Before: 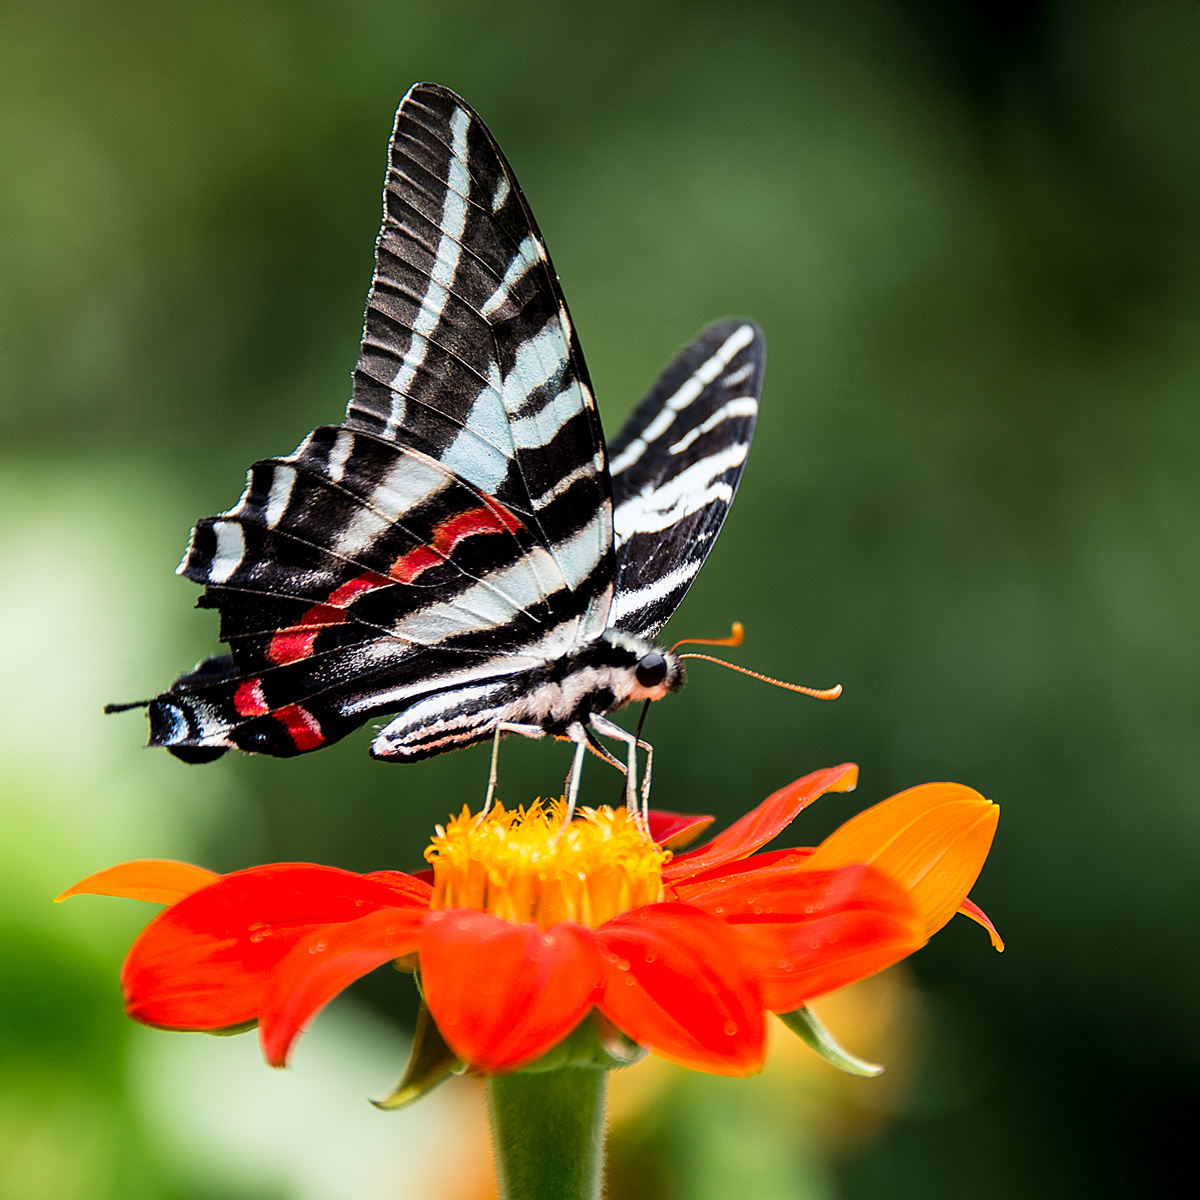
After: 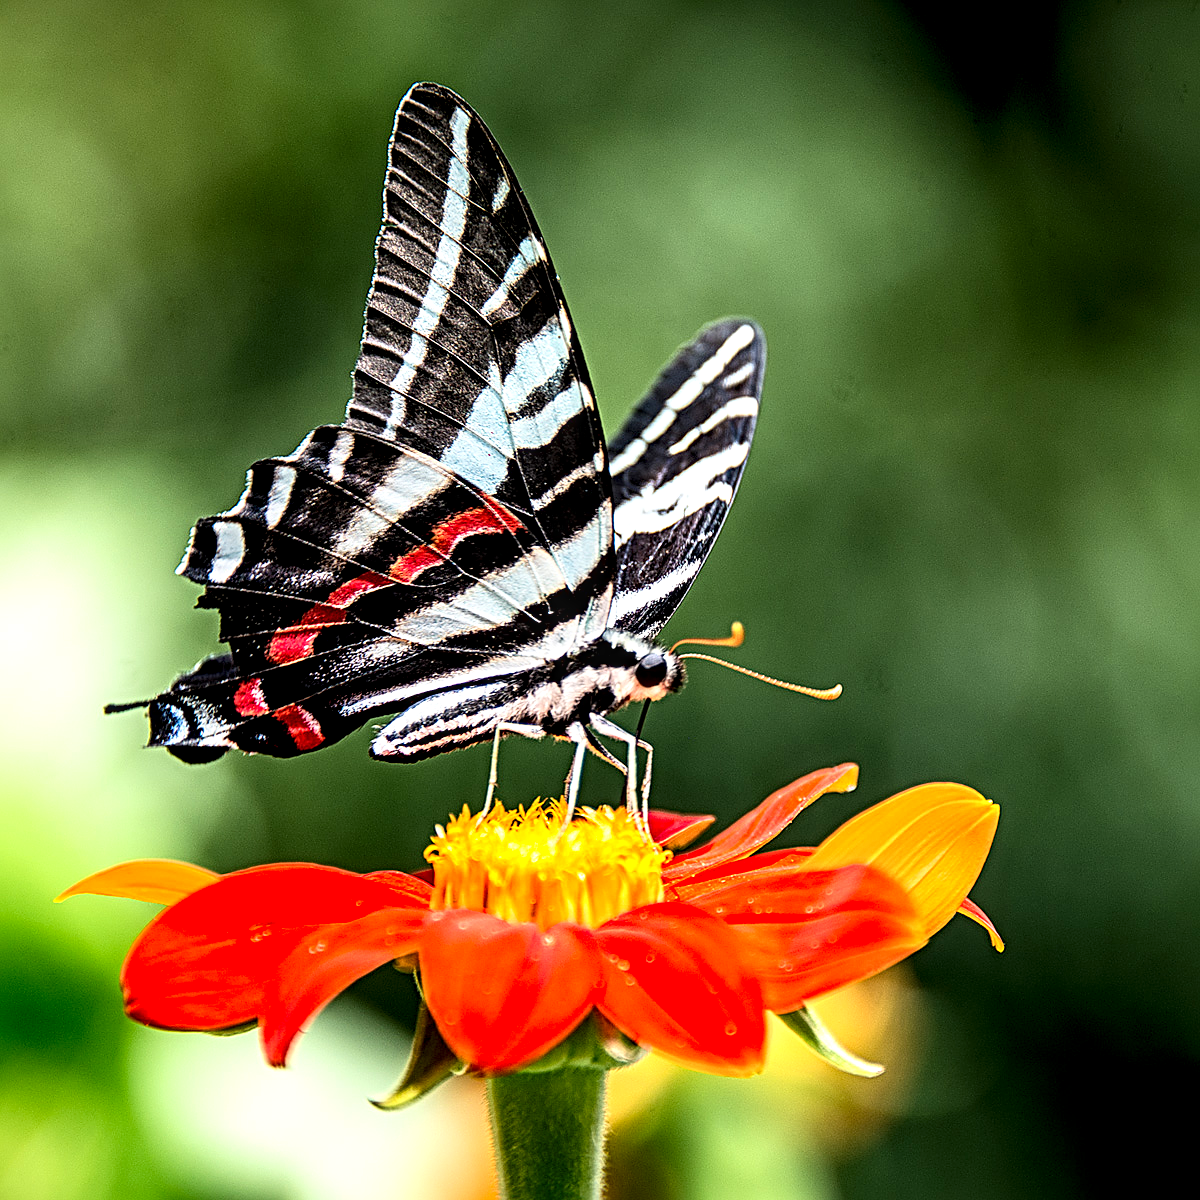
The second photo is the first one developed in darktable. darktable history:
contrast equalizer: octaves 7, y [[0.5 ×6], [0.5 ×6], [0.5 ×6], [0 ×6], [0, 0.039, 0.251, 0.29, 0.293, 0.292]], mix -0.347
contrast brightness saturation: contrast 0.196, brightness 0.161, saturation 0.223
sharpen: radius 4.845
local contrast: highlights 65%, shadows 54%, detail 168%, midtone range 0.512
